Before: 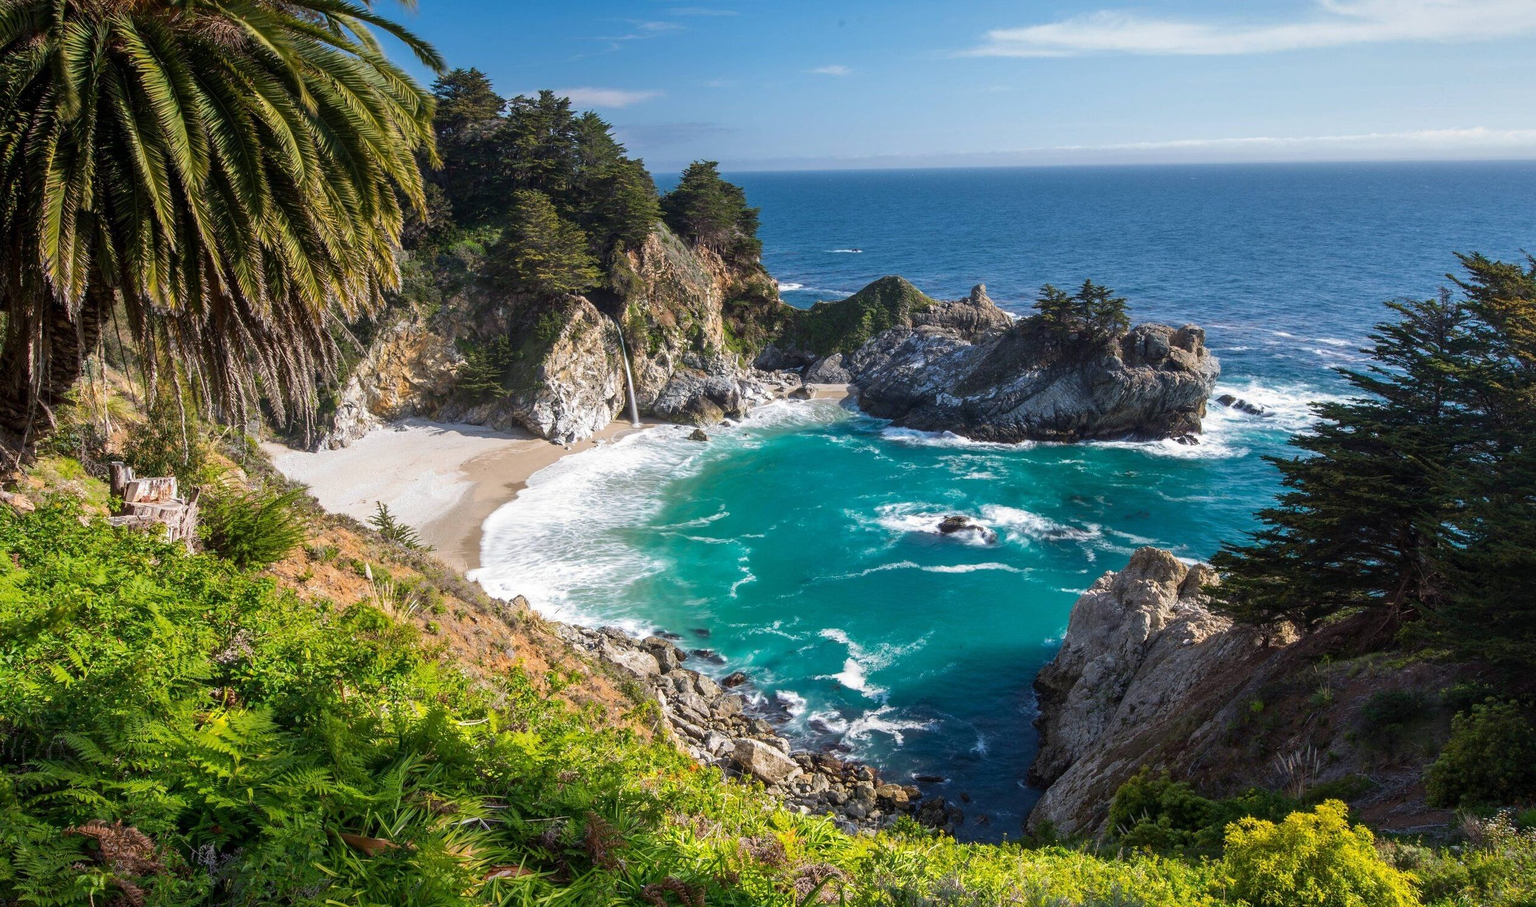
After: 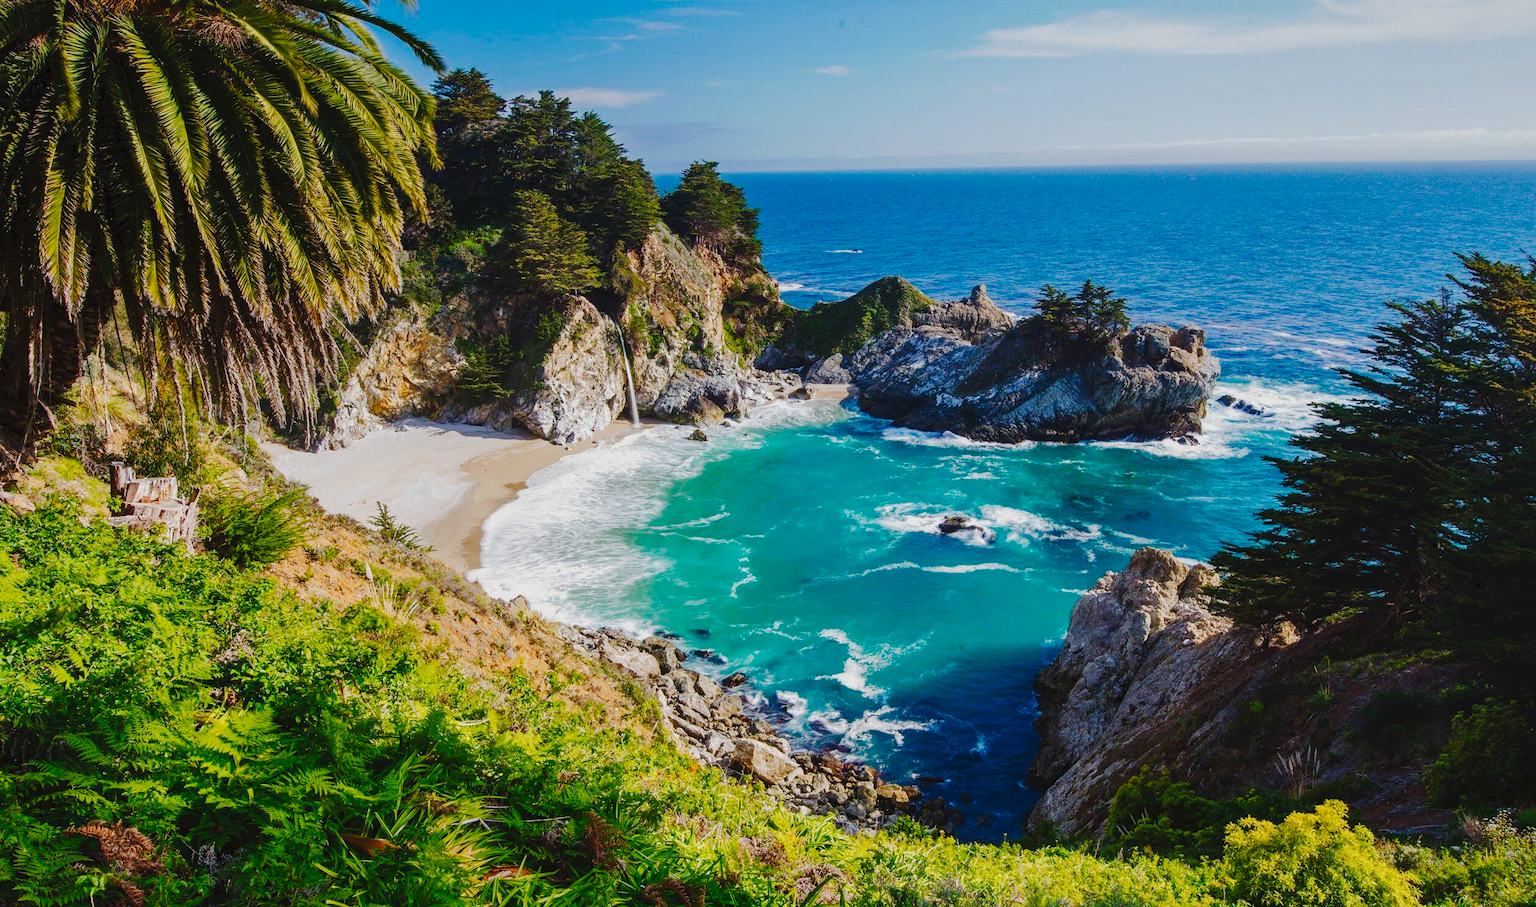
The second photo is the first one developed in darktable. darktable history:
tone curve: curves: ch0 [(0, 0) (0.003, 0.054) (0.011, 0.057) (0.025, 0.056) (0.044, 0.062) (0.069, 0.071) (0.1, 0.088) (0.136, 0.111) (0.177, 0.146) (0.224, 0.19) (0.277, 0.261) (0.335, 0.363) (0.399, 0.458) (0.468, 0.562) (0.543, 0.653) (0.623, 0.725) (0.709, 0.801) (0.801, 0.853) (0.898, 0.915) (1, 1)], preserve colors none
tone equalizer: edges refinement/feathering 500, mask exposure compensation -1.57 EV, preserve details no
haze removal: compatibility mode true, adaptive false
color balance rgb: perceptual saturation grading › global saturation 13.921%, perceptual saturation grading › highlights -25.514%, perceptual saturation grading › shadows 29.836%, global vibrance 20%
shadows and highlights: radius 121.62, shadows 21.52, white point adjustment -9.61, highlights -14.11, soften with gaussian
